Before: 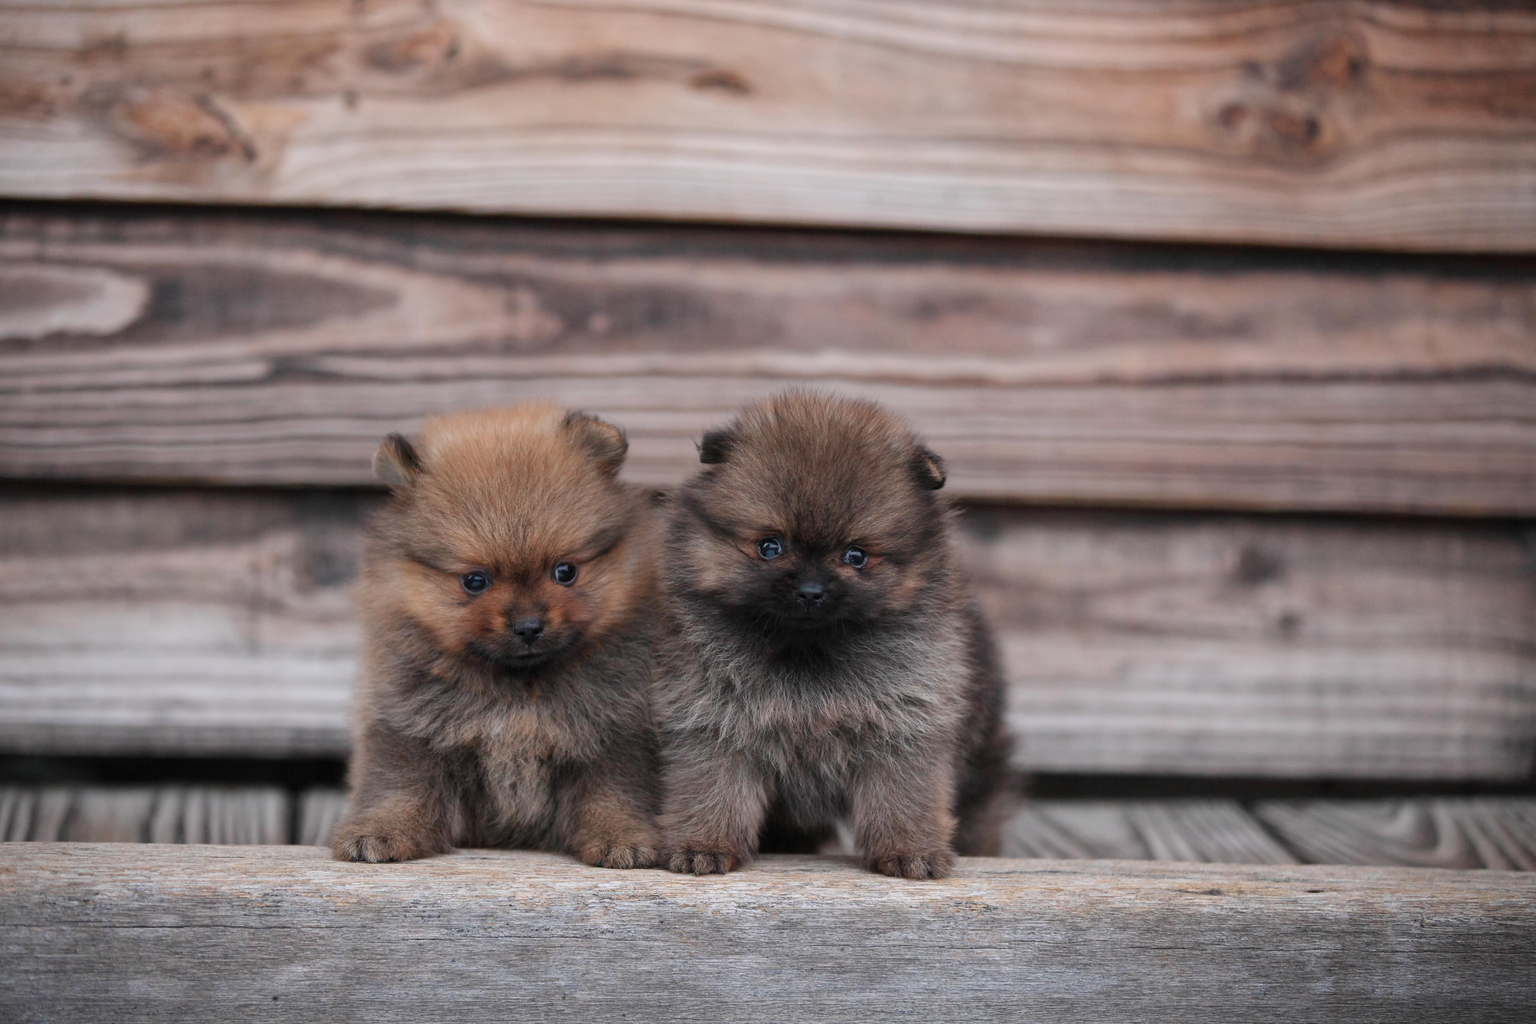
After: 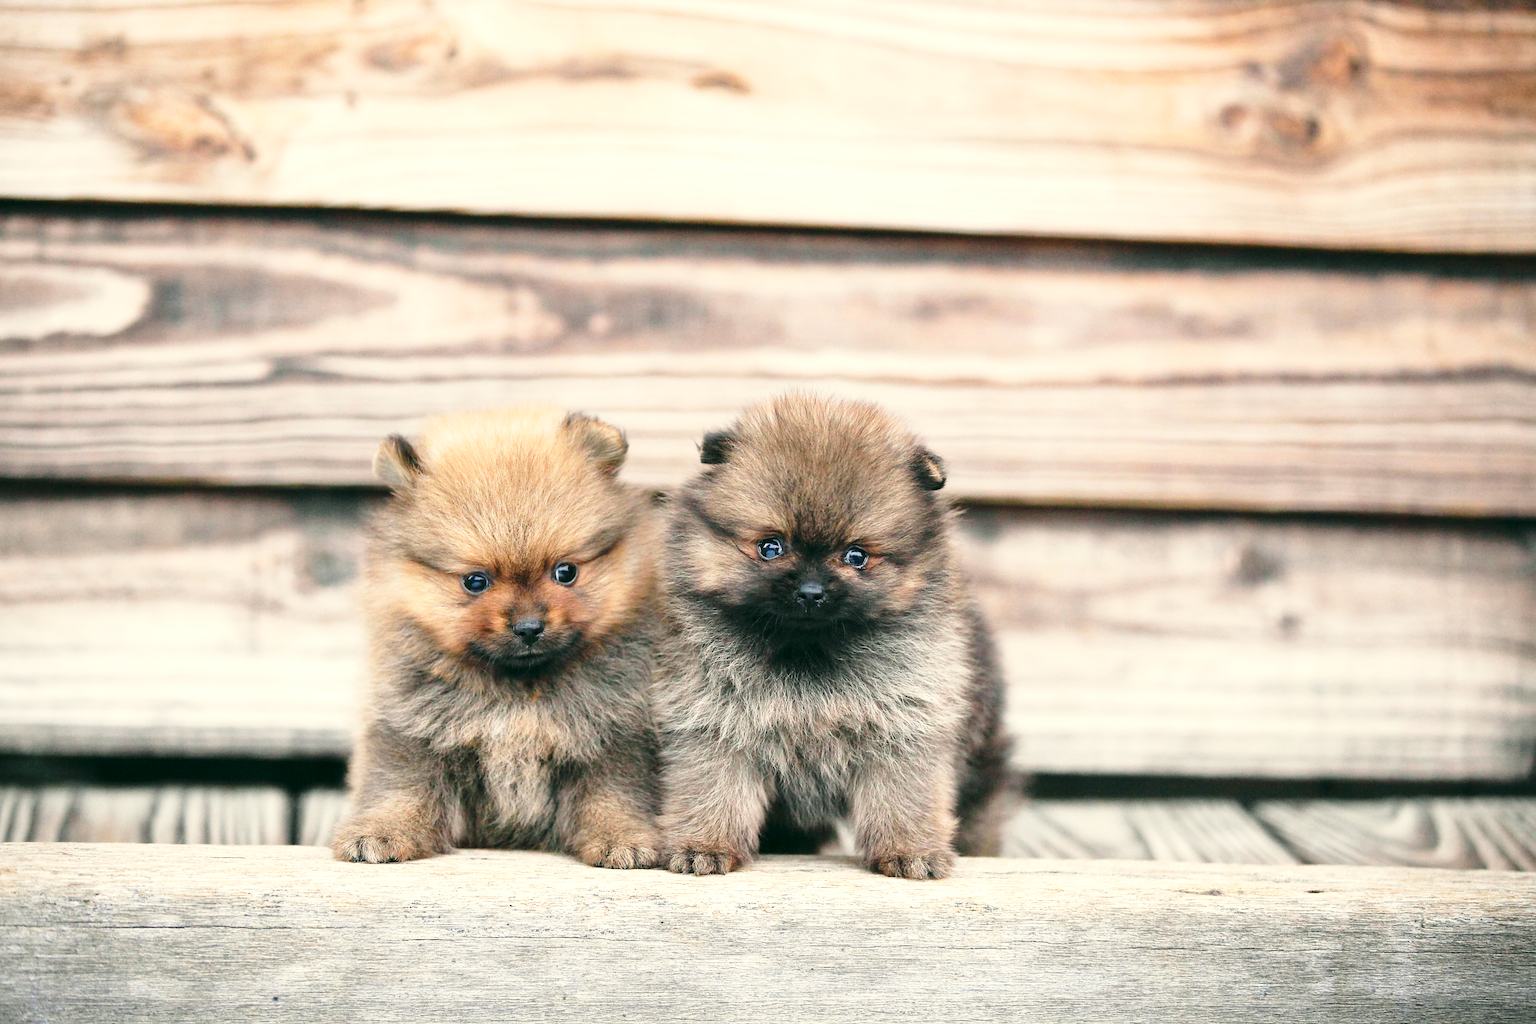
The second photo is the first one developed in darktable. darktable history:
sharpen: on, module defaults
exposure: exposure 1 EV, compensate highlight preservation false
base curve: curves: ch0 [(0, 0) (0.028, 0.03) (0.121, 0.232) (0.46, 0.748) (0.859, 0.968) (1, 1)], preserve colors none
color correction: highlights a* -0.482, highlights b* 9.48, shadows a* -9.48, shadows b* 0.803
